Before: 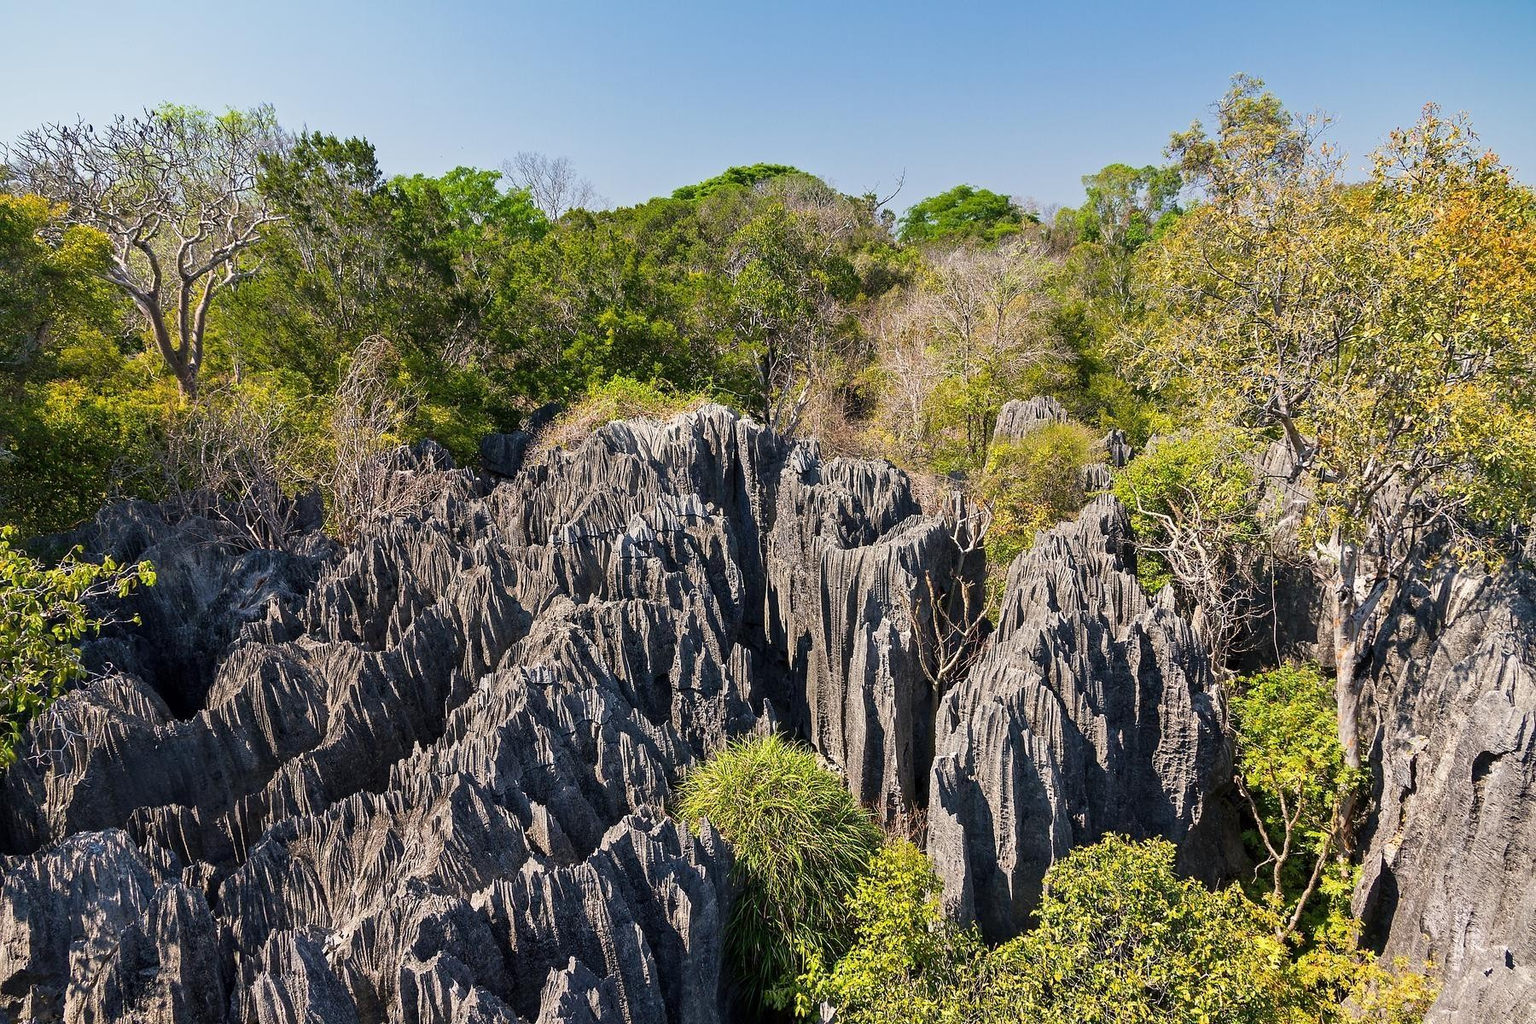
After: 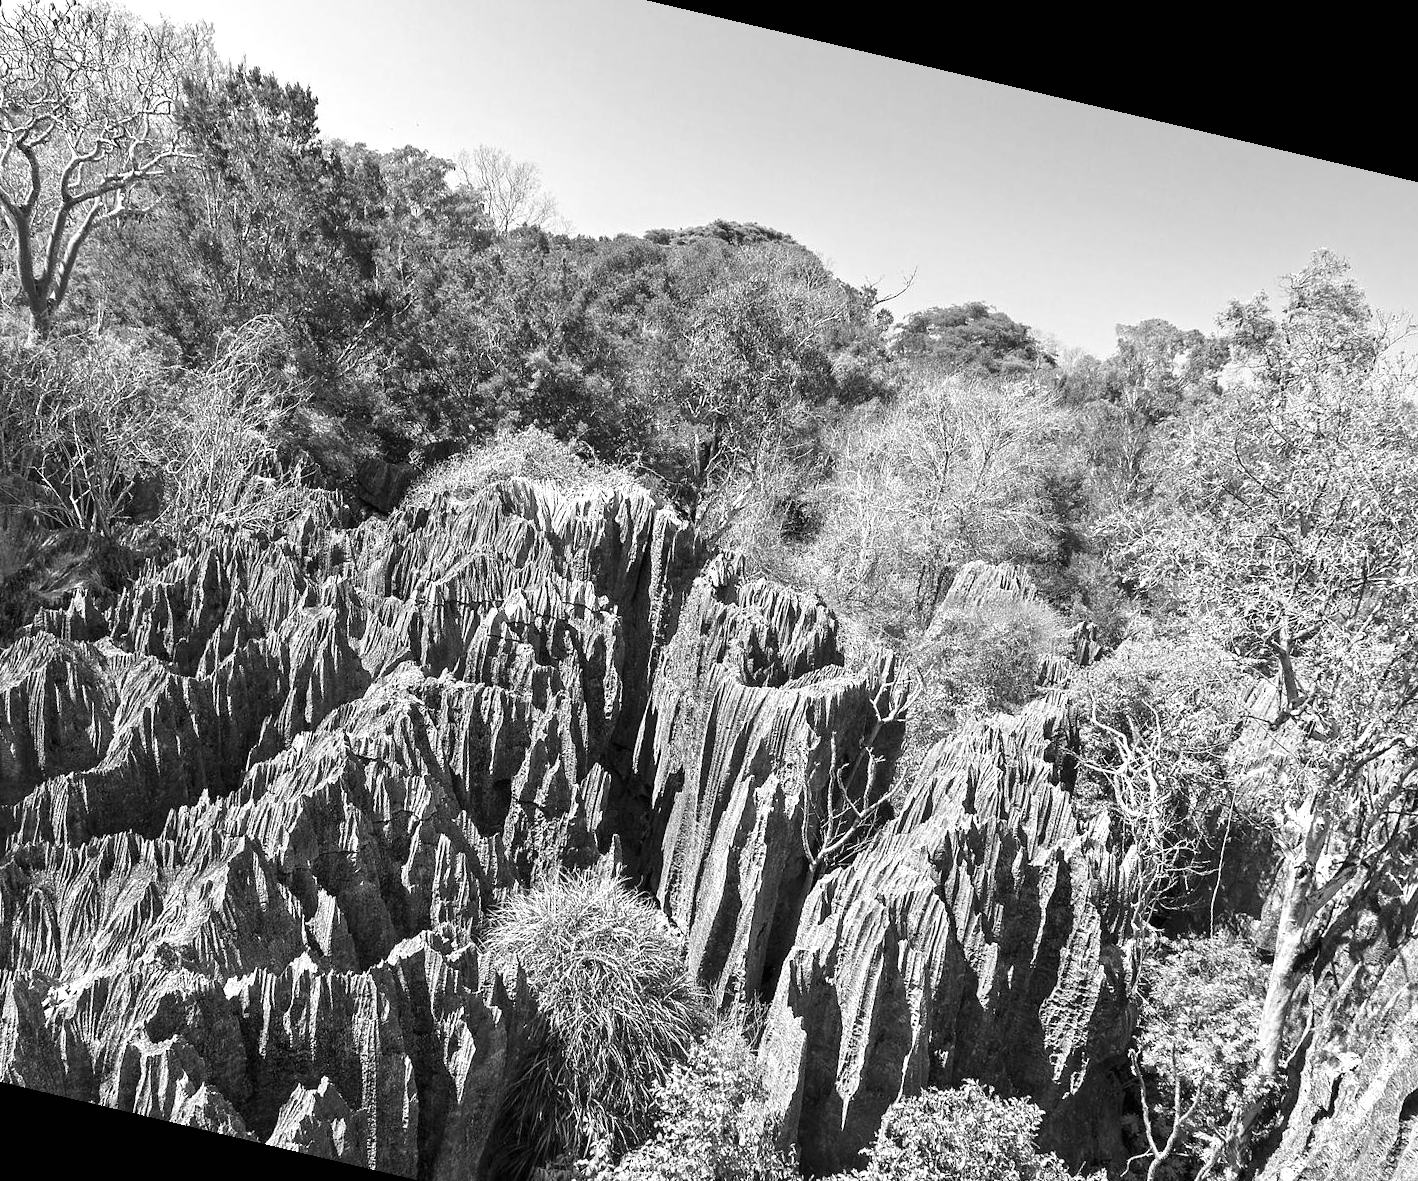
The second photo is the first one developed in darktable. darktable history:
exposure: black level correction 0, exposure 0.7 EV, compensate exposure bias true, compensate highlight preservation false
crop and rotate: left 17.046%, top 10.659%, right 12.989%, bottom 14.553%
monochrome: on, module defaults
color balance rgb: perceptual saturation grading › global saturation 20%, global vibrance 20%
rotate and perspective: rotation 13.27°, automatic cropping off
